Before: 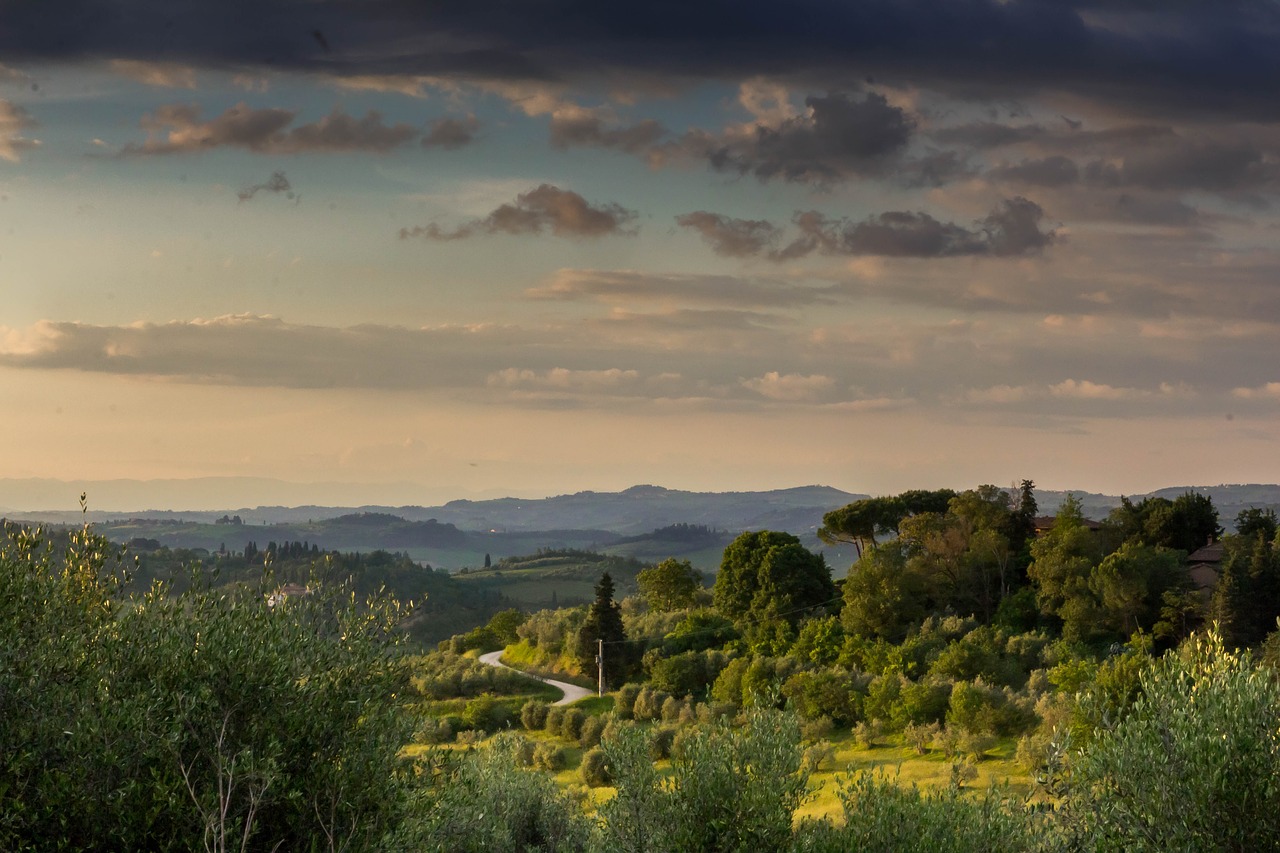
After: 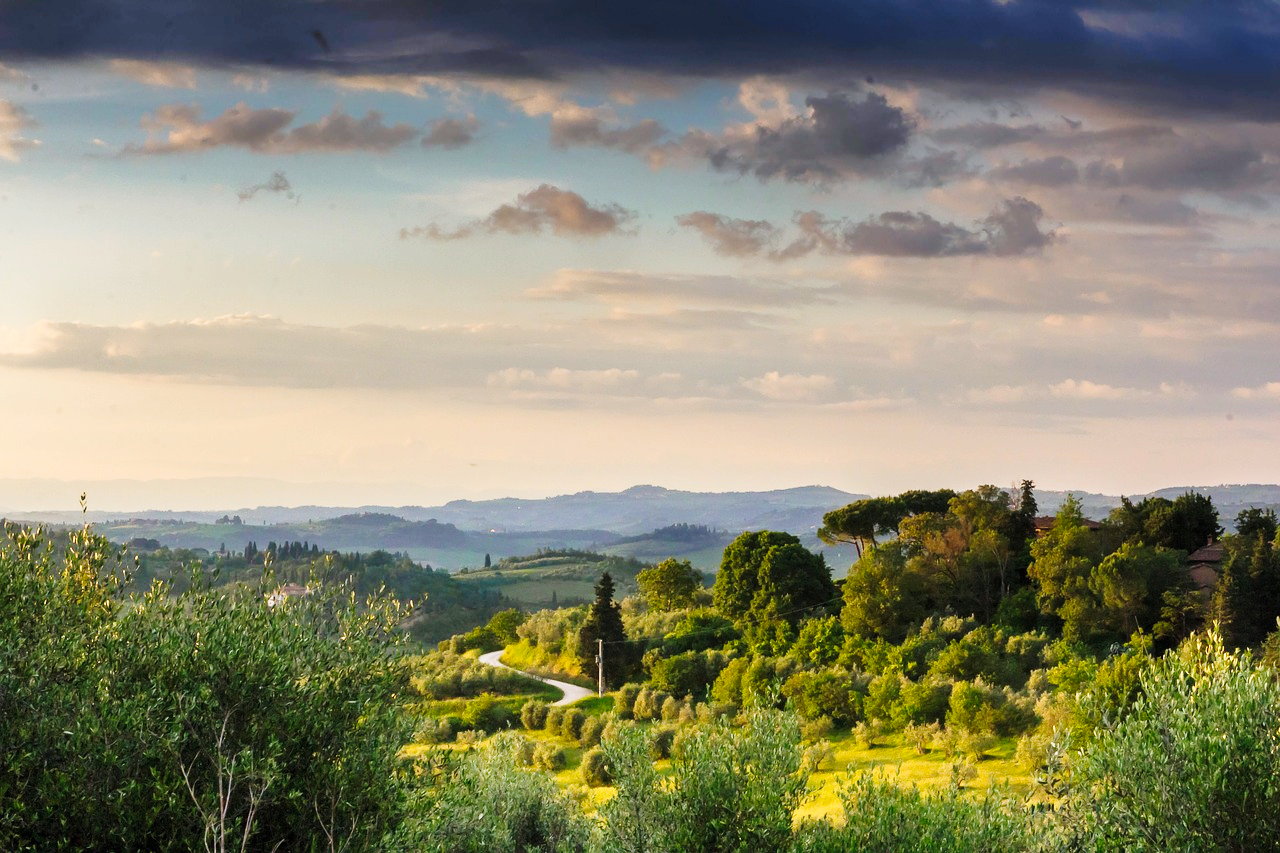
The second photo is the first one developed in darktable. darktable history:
contrast brightness saturation: contrast 0.03, brightness 0.06, saturation 0.13
color correction: highlights a* -0.137, highlights b* -5.91, shadows a* -0.137, shadows b* -0.137
tone curve: curves: ch0 [(0, 0) (0.003, 0.003) (0.011, 0.012) (0.025, 0.026) (0.044, 0.046) (0.069, 0.072) (0.1, 0.104) (0.136, 0.141) (0.177, 0.185) (0.224, 0.247) (0.277, 0.335) (0.335, 0.447) (0.399, 0.539) (0.468, 0.636) (0.543, 0.723) (0.623, 0.803) (0.709, 0.873) (0.801, 0.936) (0.898, 0.978) (1, 1)], preserve colors none
